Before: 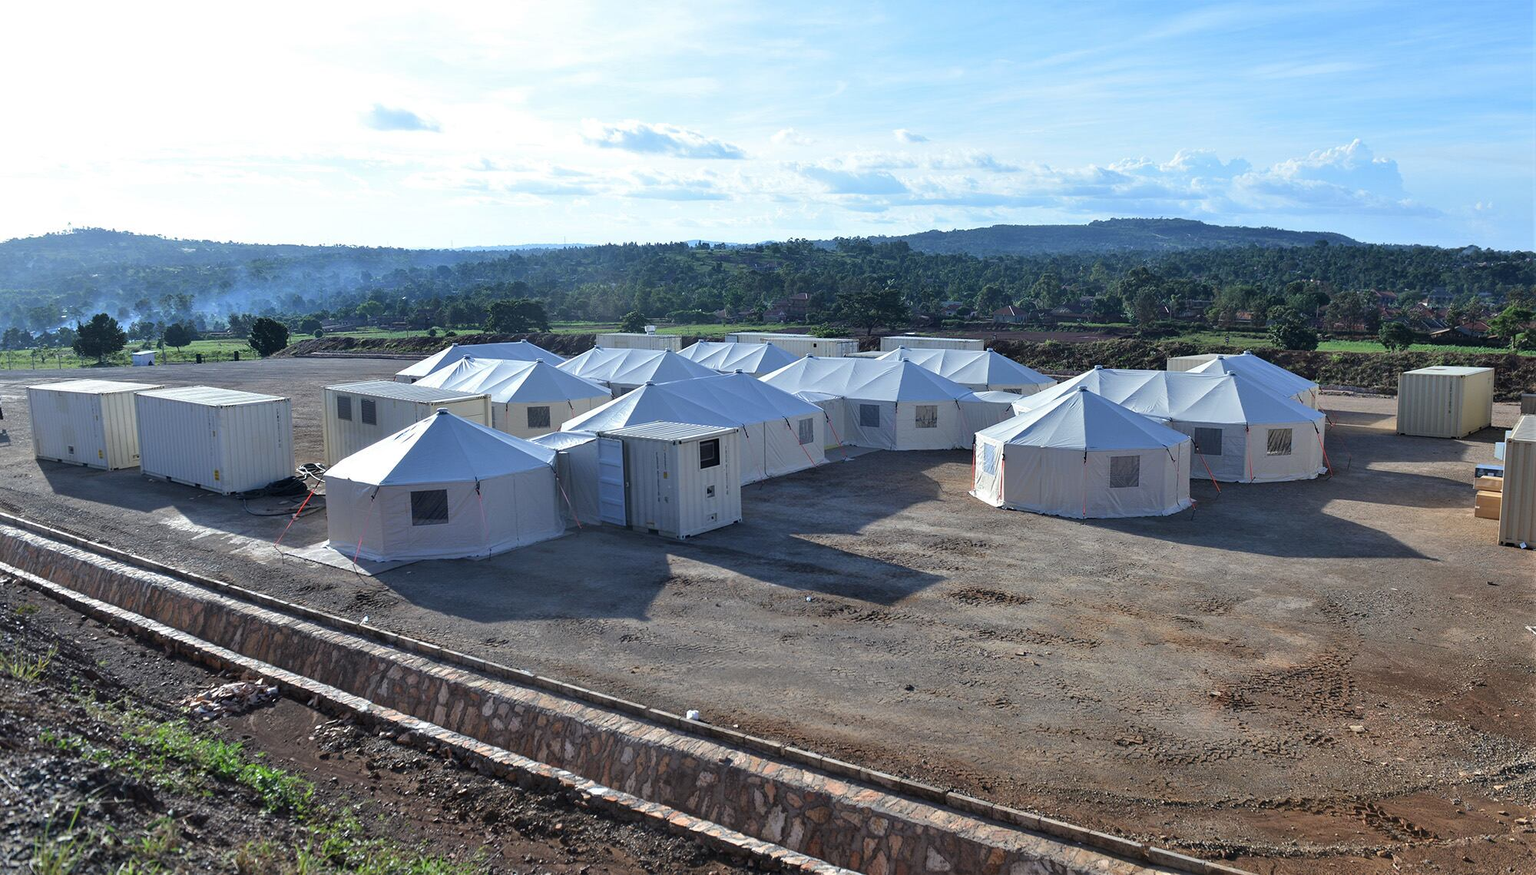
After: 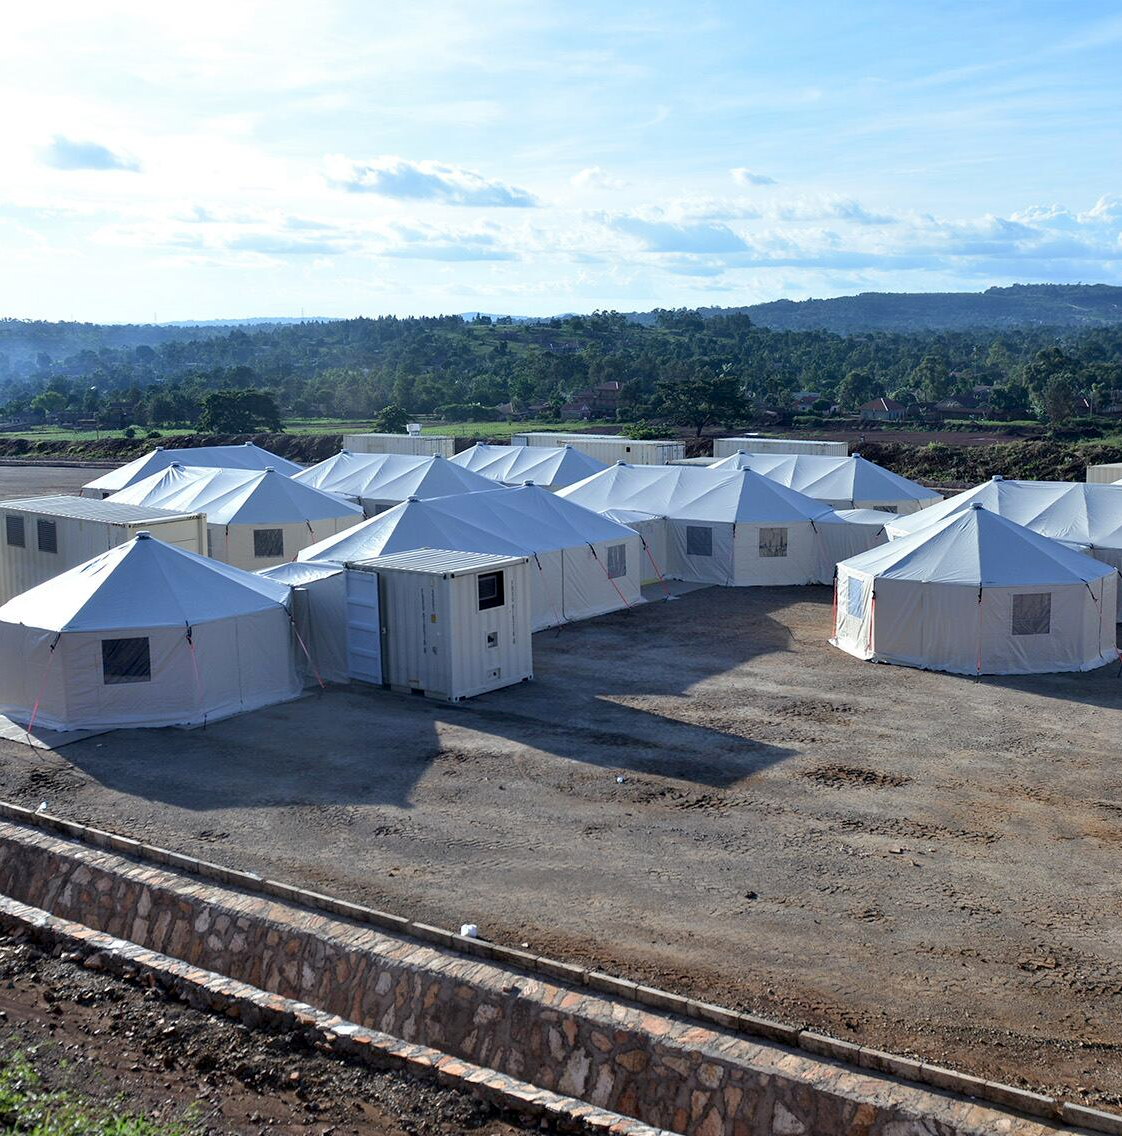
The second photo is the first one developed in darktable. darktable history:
exposure: black level correction 0.007, compensate highlight preservation false
crop: left 21.674%, right 22.086%
